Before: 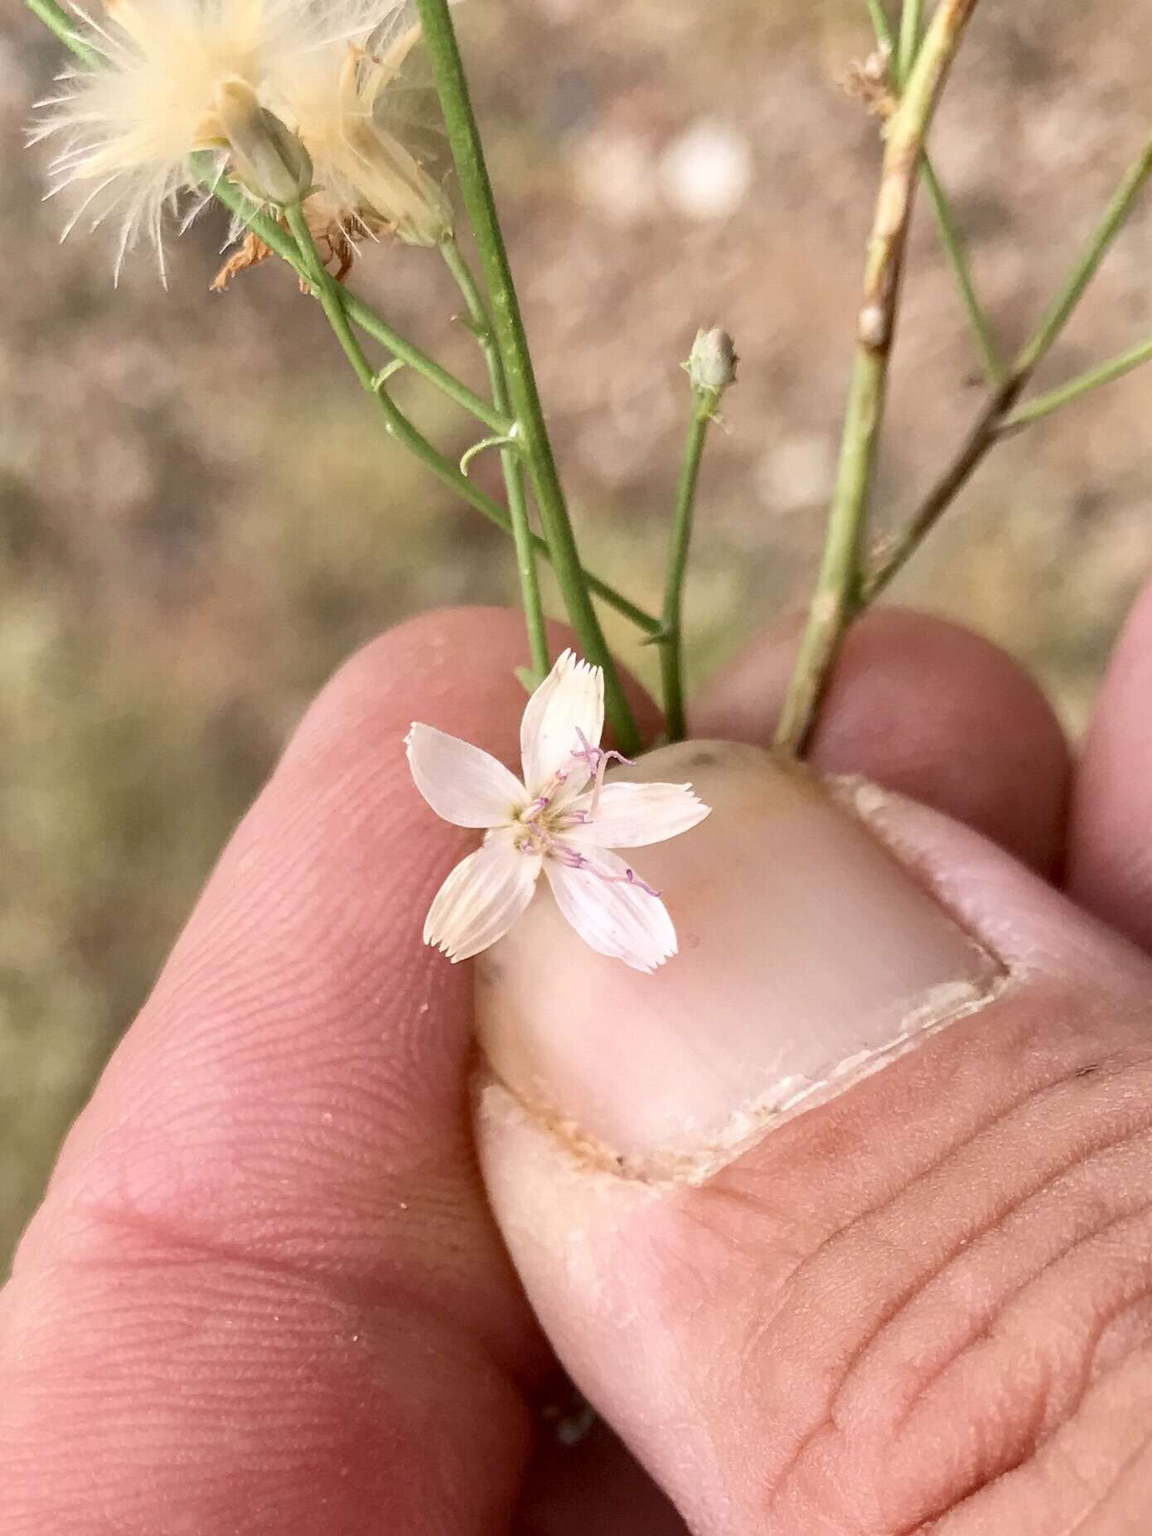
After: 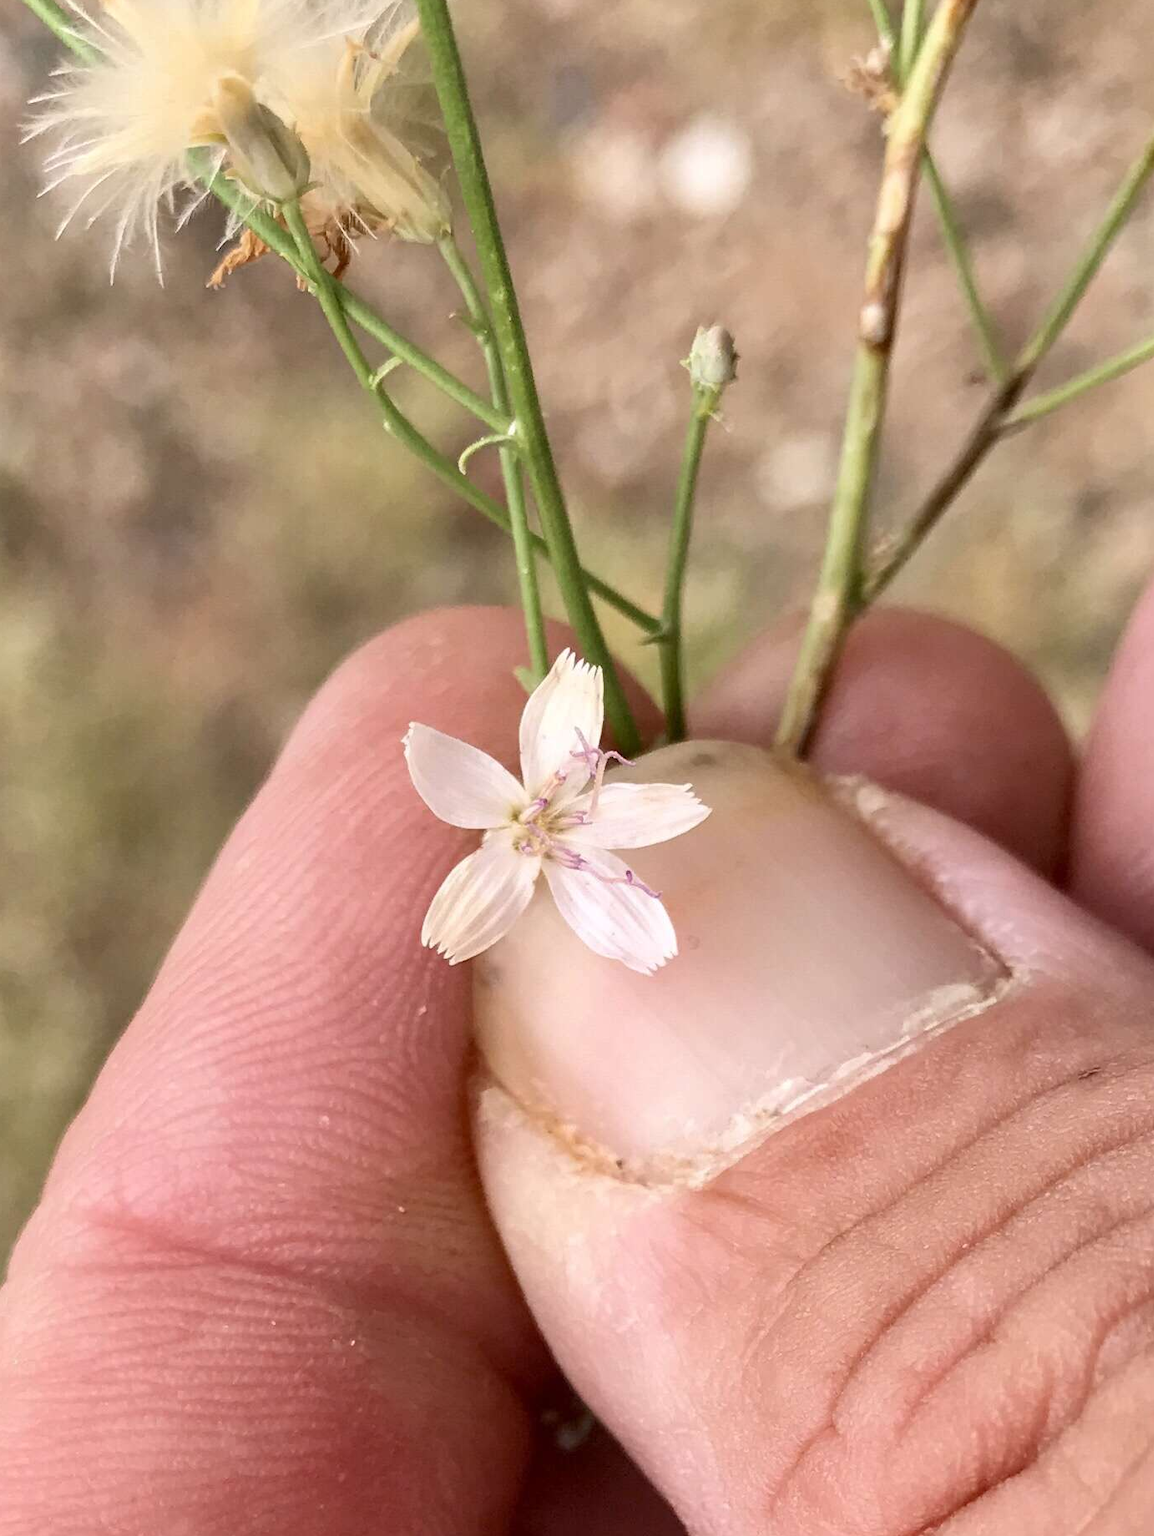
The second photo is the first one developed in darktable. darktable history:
color calibration: gray › normalize channels true, illuminant same as pipeline (D50), adaptation XYZ, x 0.345, y 0.358, temperature 5008.28 K, gamut compression 0.005
crop and rotate: left 0.476%, top 0.346%, bottom 0.324%
